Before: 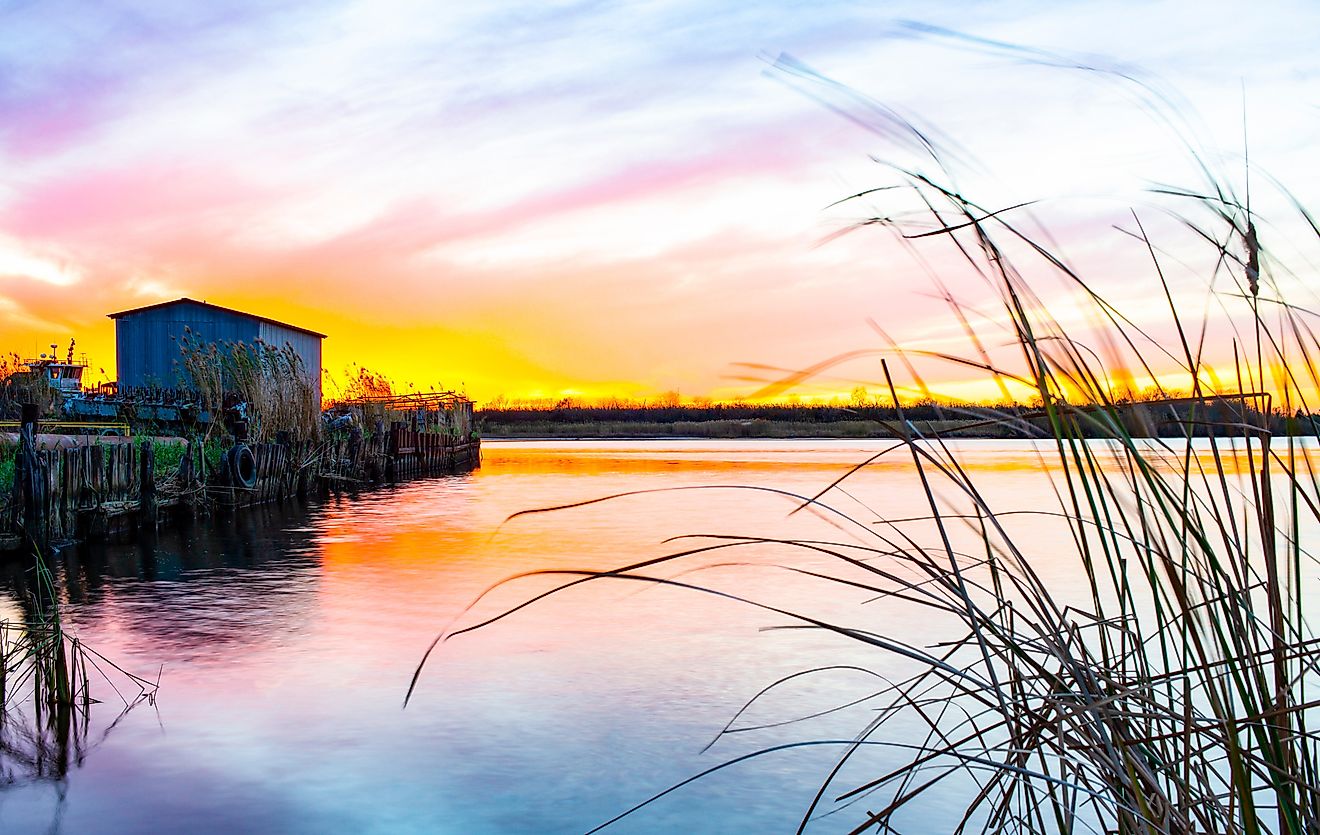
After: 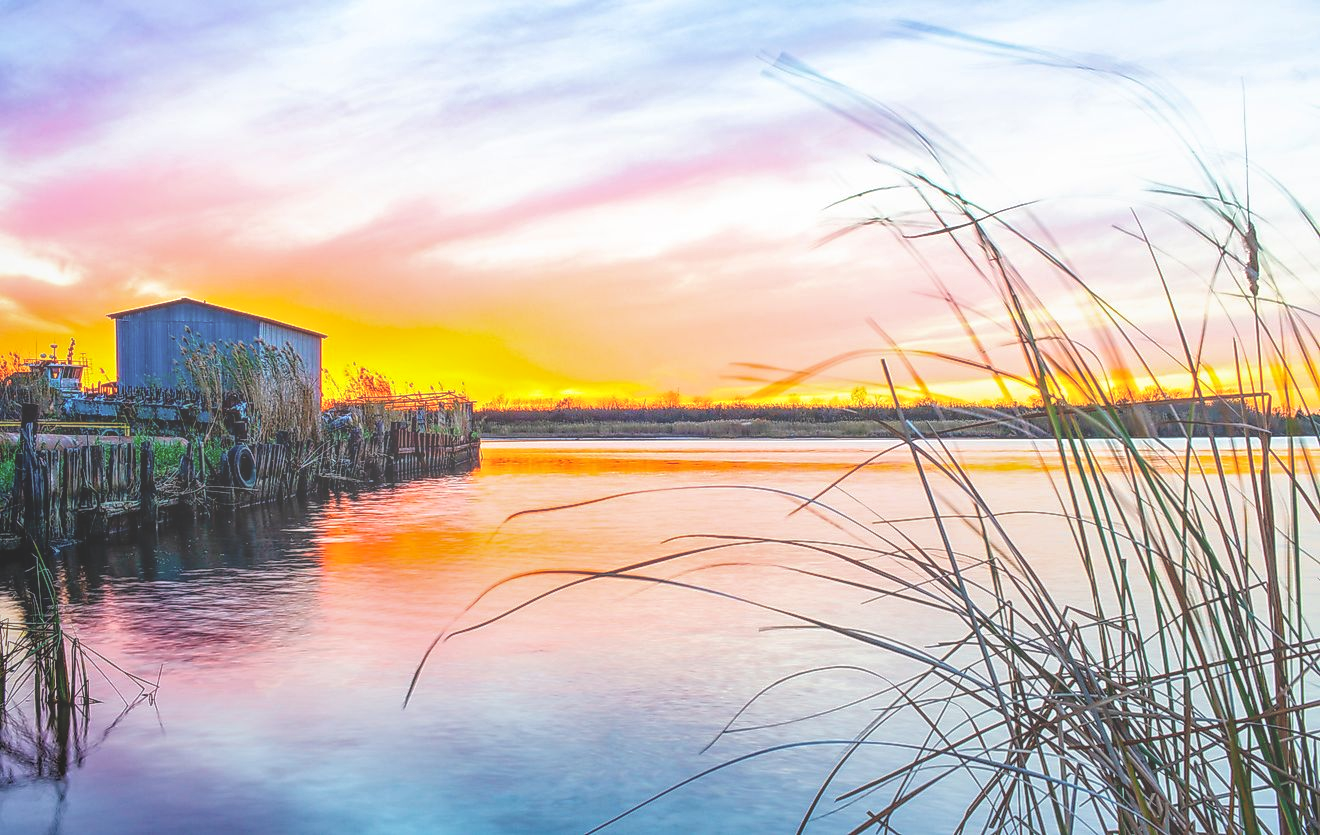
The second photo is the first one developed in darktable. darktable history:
local contrast: highlights 71%, shadows 14%, midtone range 0.192
